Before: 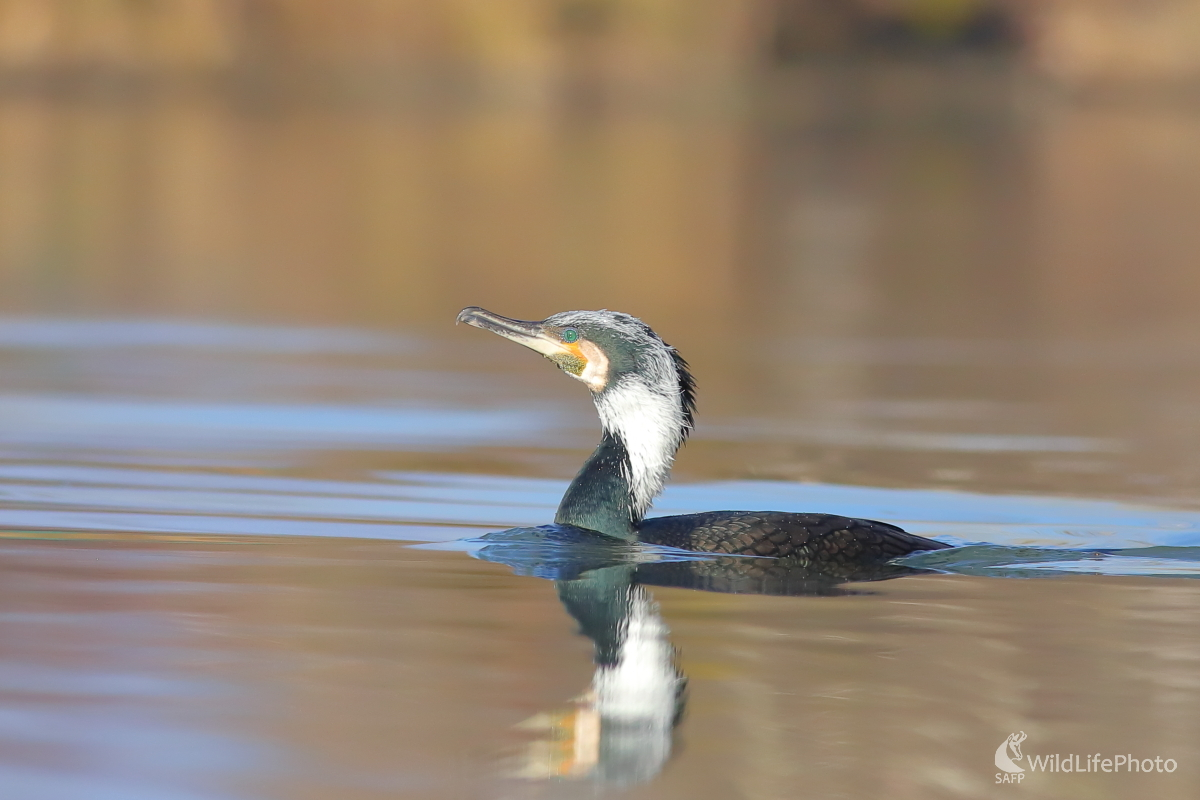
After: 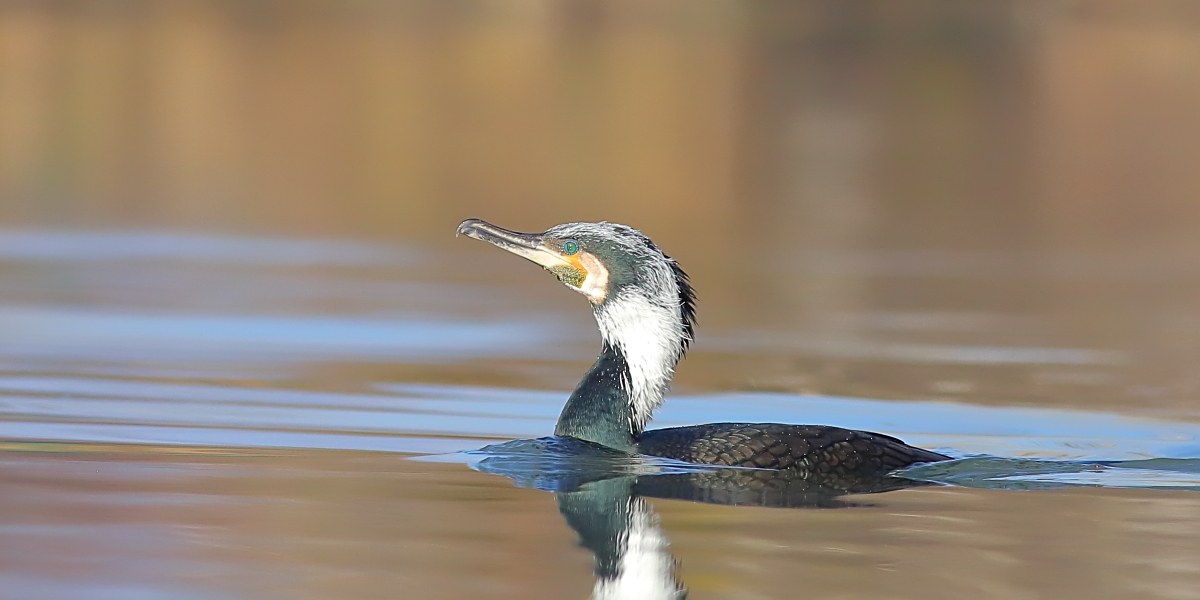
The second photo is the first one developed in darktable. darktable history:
crop: top 11.024%, bottom 13.898%
sharpen: on, module defaults
